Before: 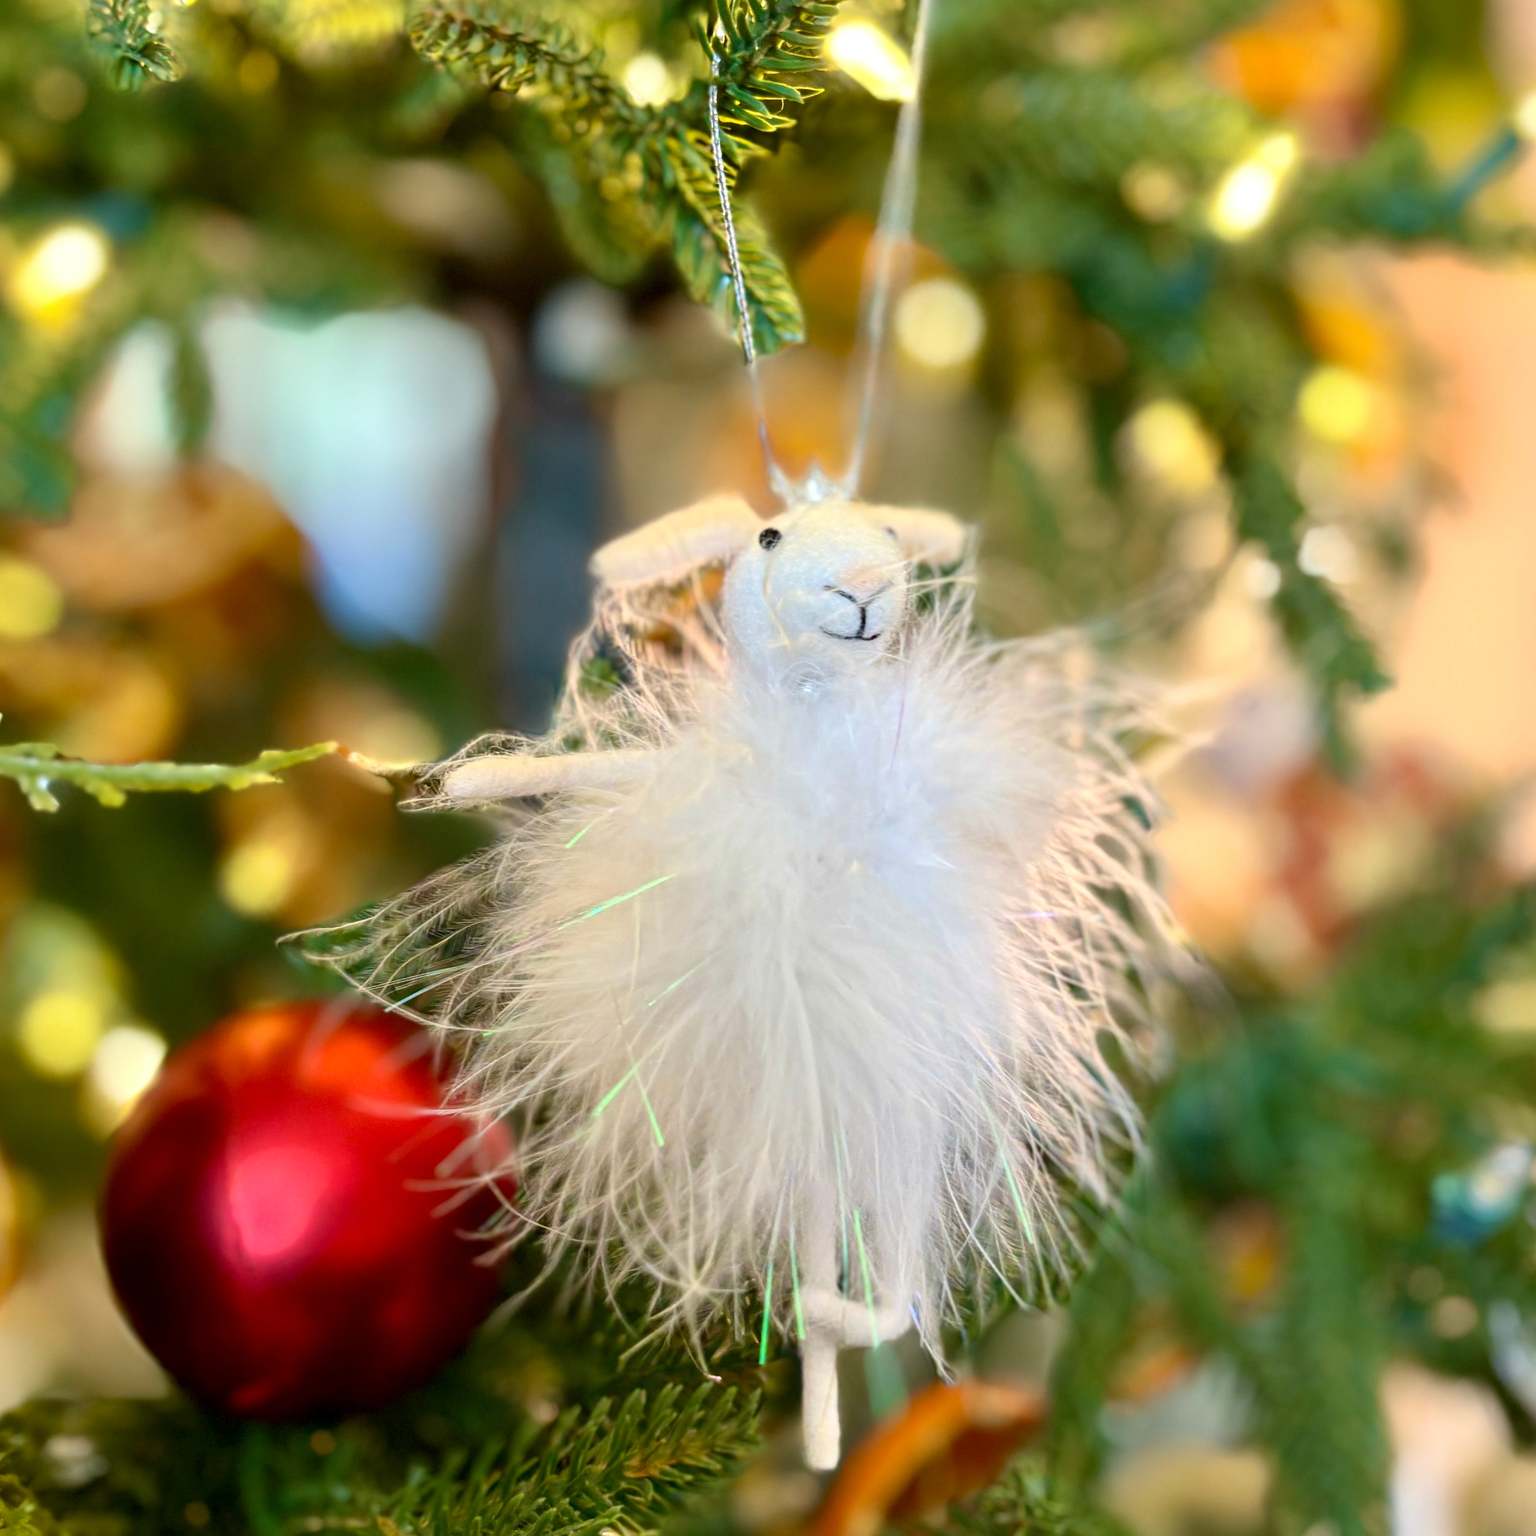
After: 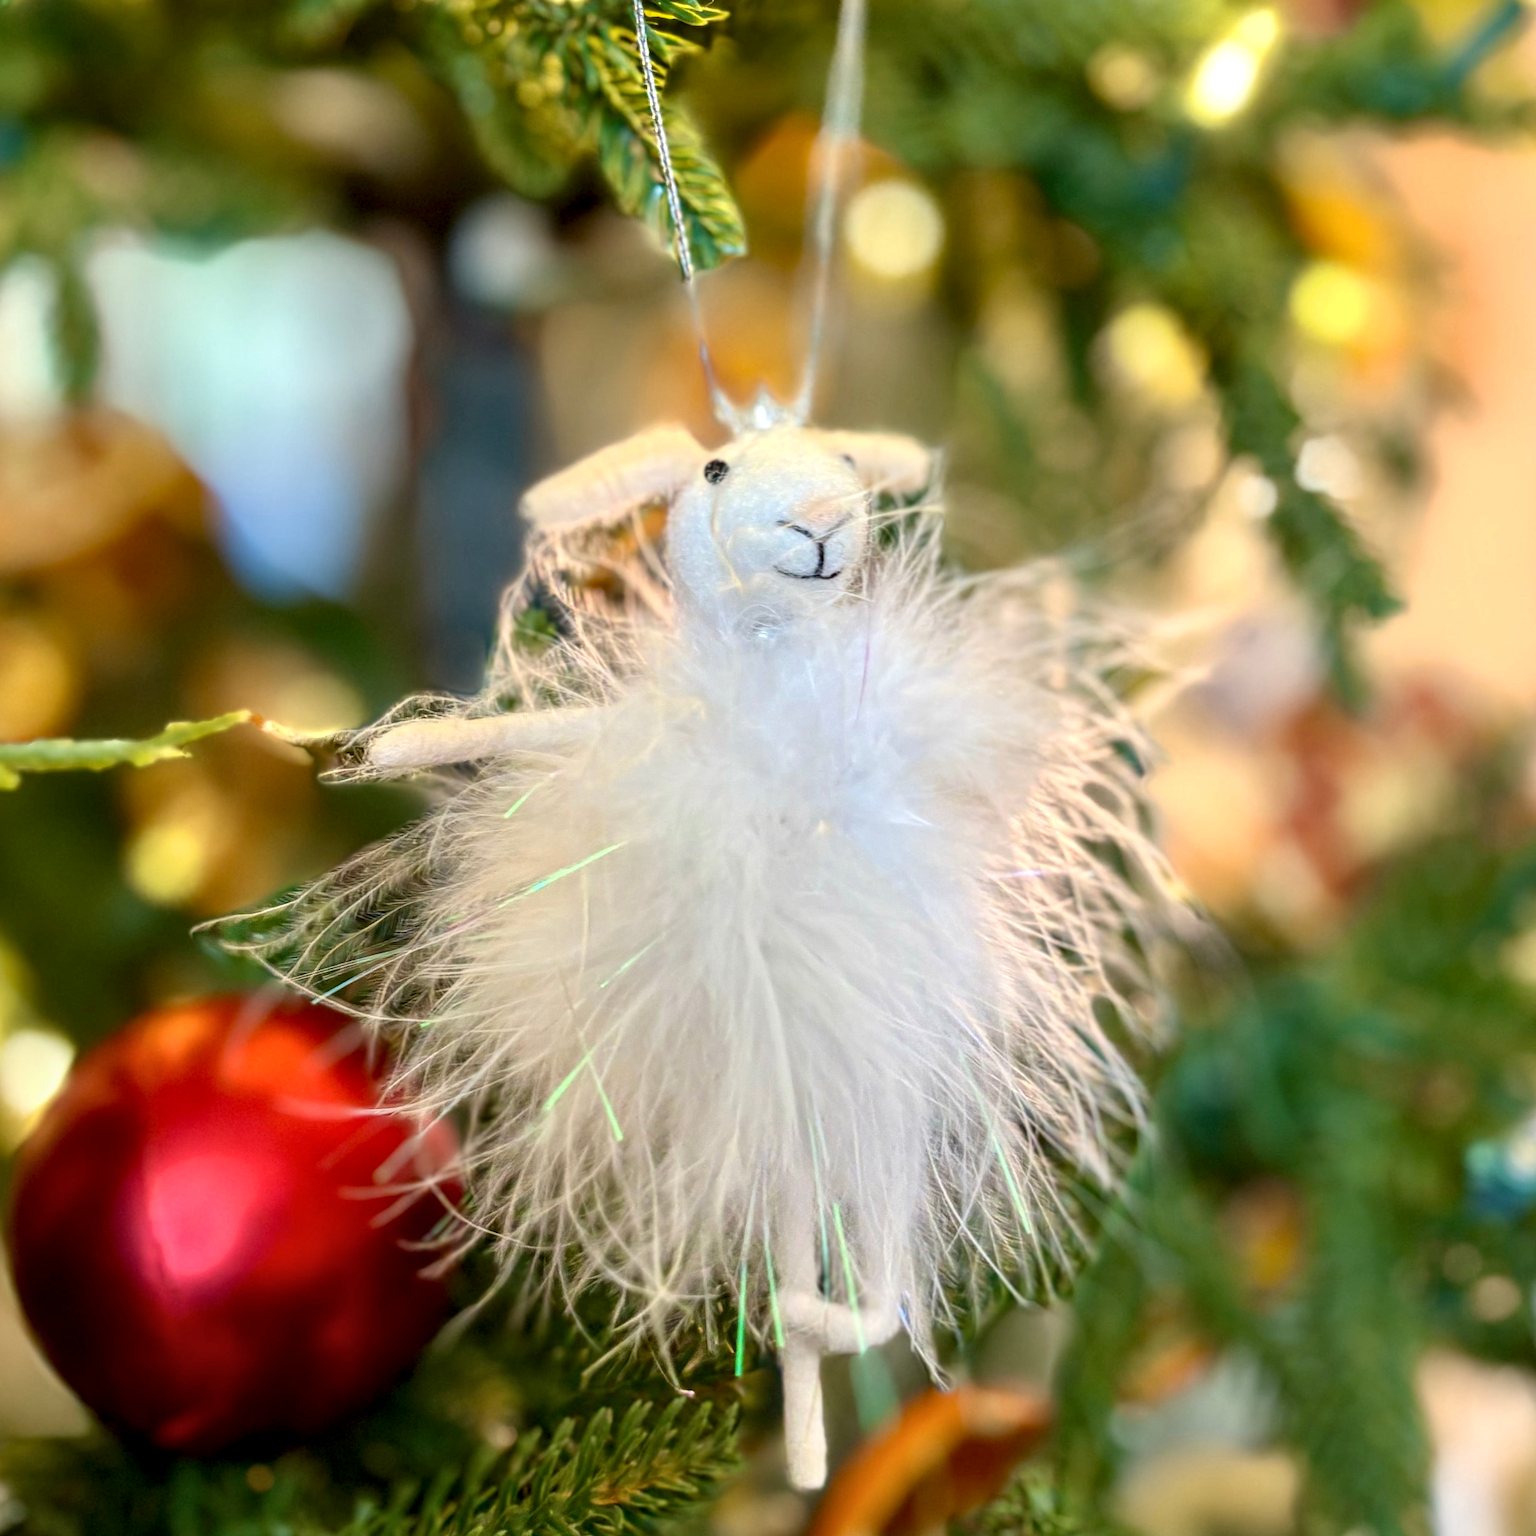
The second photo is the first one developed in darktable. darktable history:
local contrast: on, module defaults
crop and rotate: angle 1.96°, left 5.673%, top 5.673%
